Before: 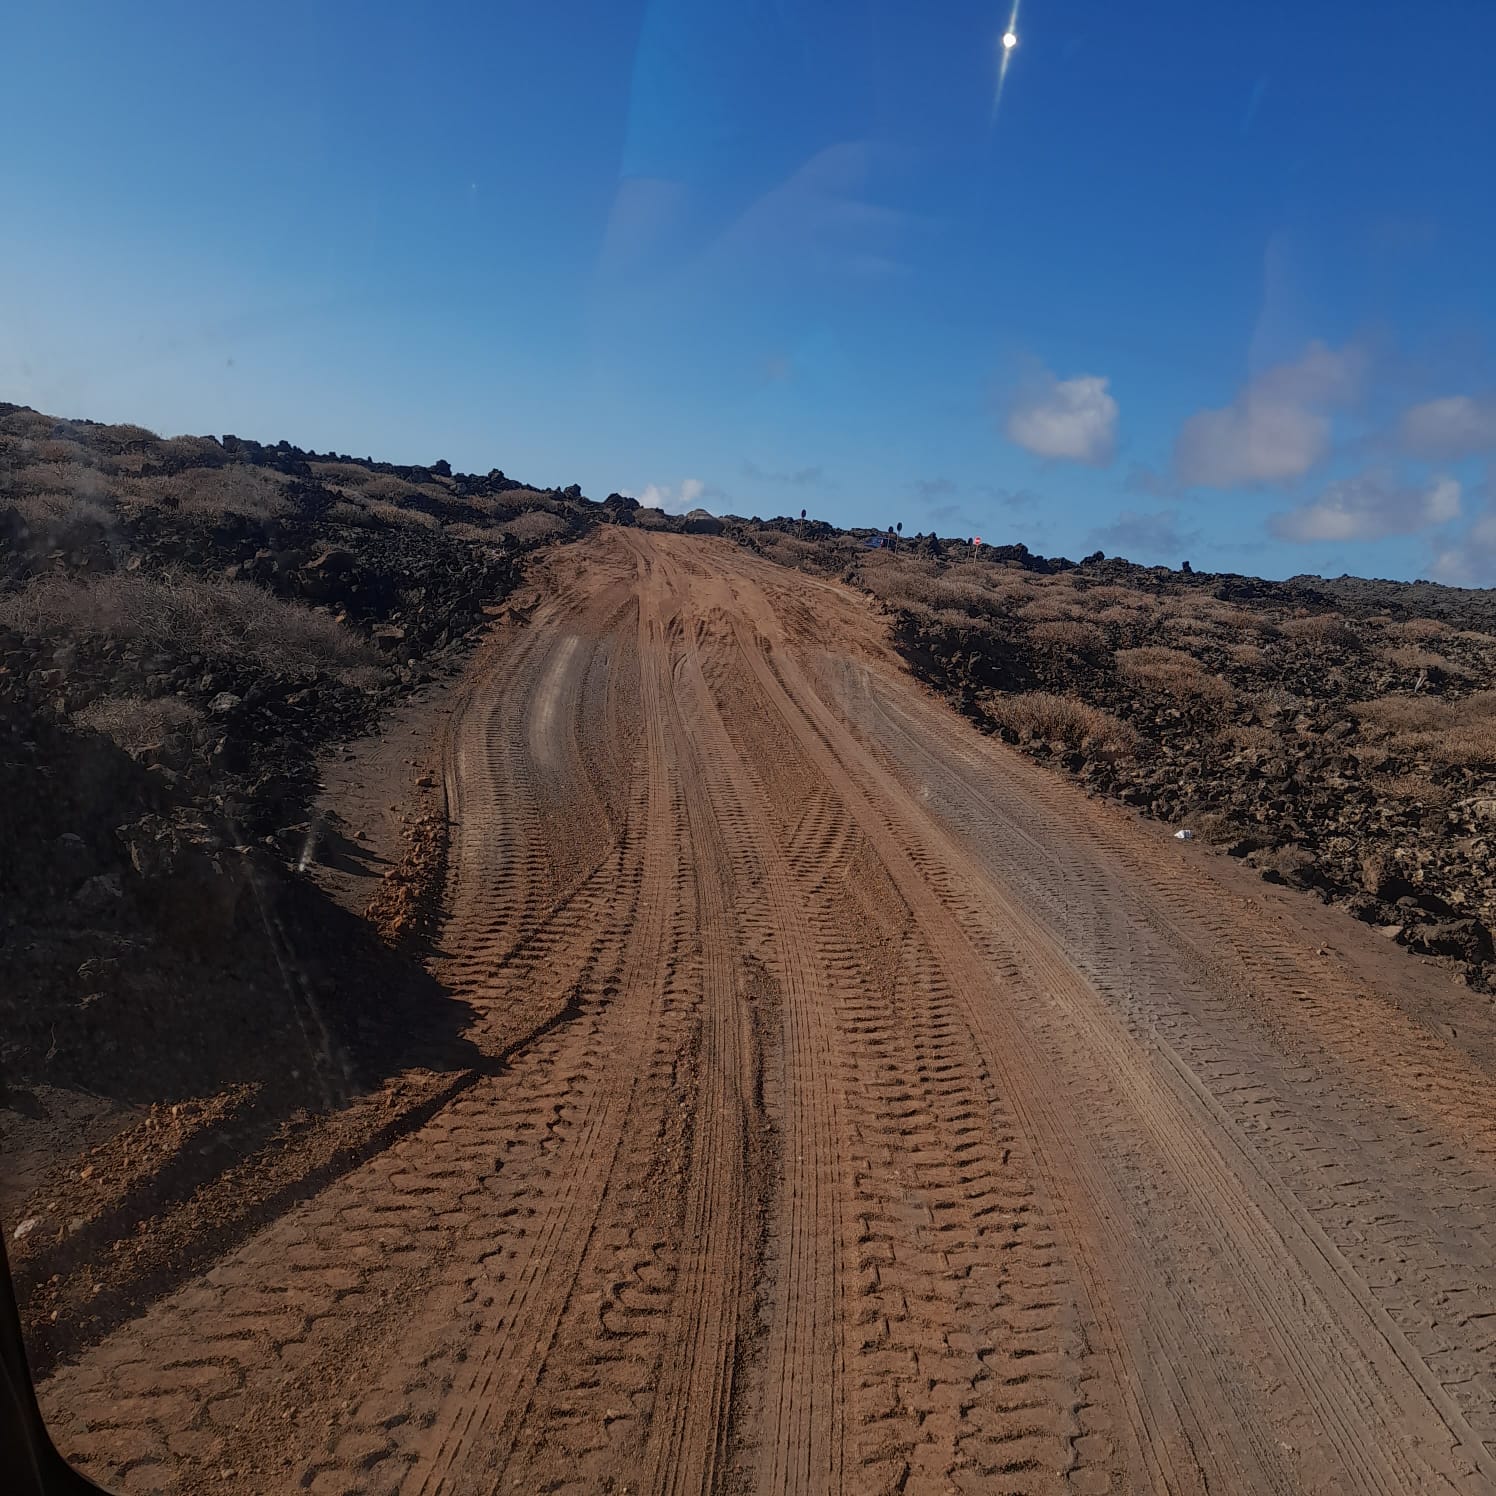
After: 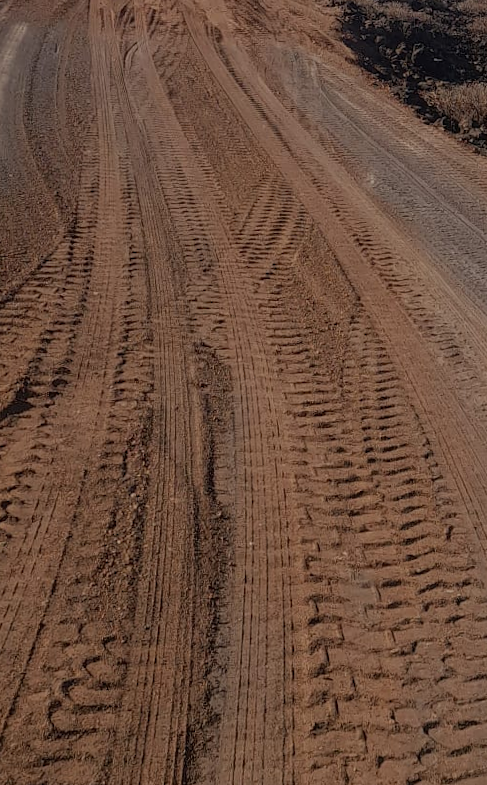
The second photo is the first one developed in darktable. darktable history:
rotate and perspective: rotation -0.013°, lens shift (vertical) -0.027, lens shift (horizontal) 0.178, crop left 0.016, crop right 0.989, crop top 0.082, crop bottom 0.918
crop: left 40.878%, top 39.176%, right 25.993%, bottom 3.081%
